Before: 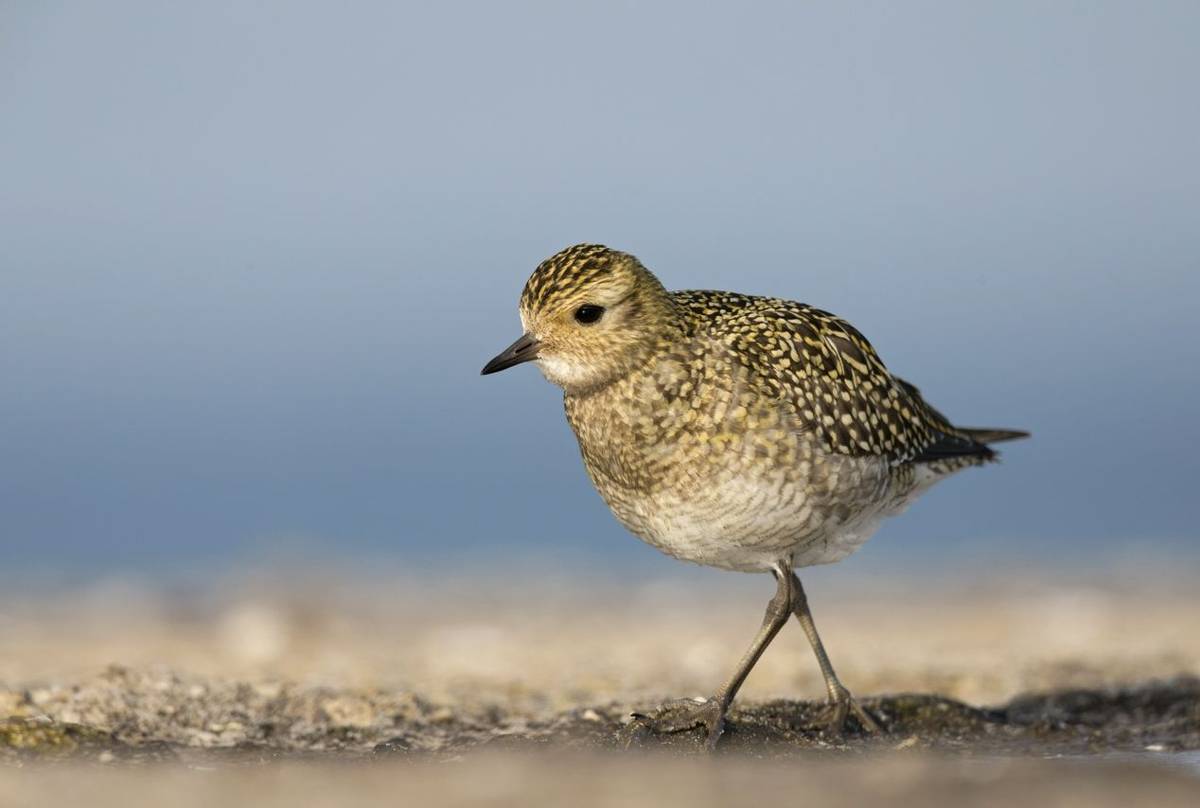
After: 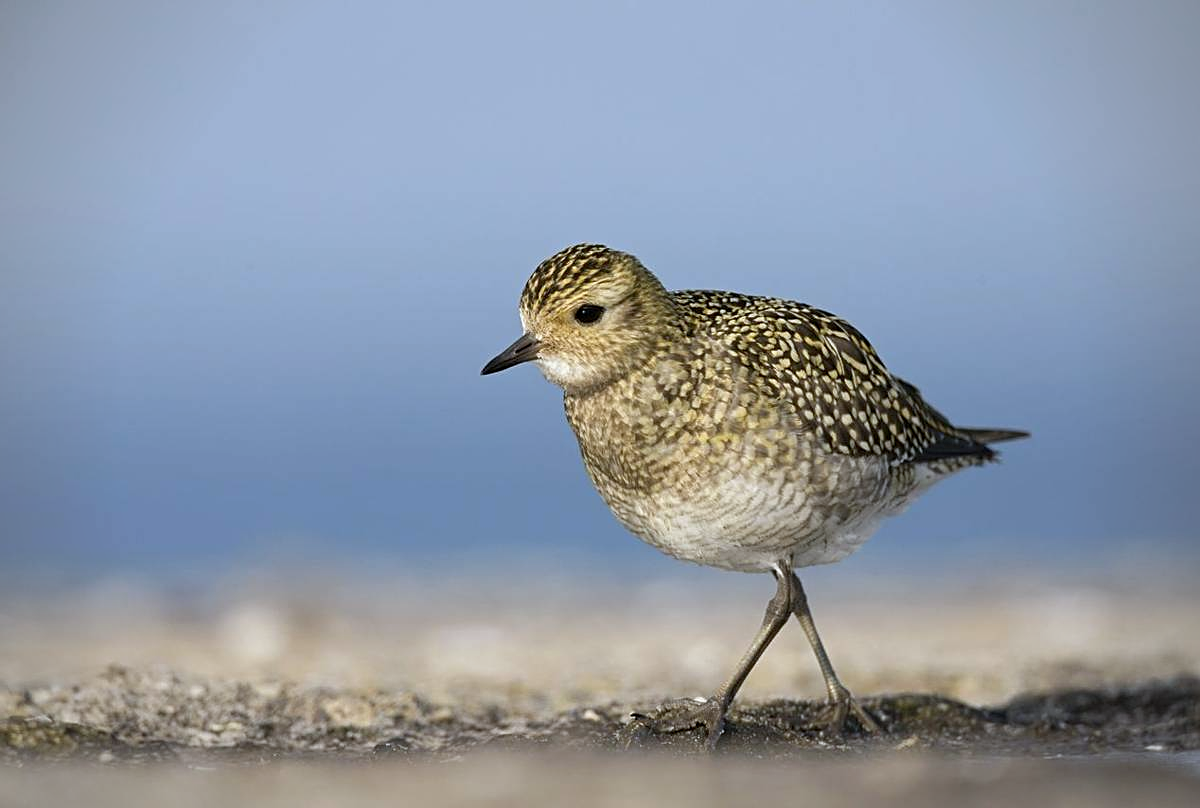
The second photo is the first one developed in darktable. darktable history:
vignetting: fall-off radius 60.92%
sharpen: on, module defaults
white balance: red 0.954, blue 1.079
tone equalizer: on, module defaults
